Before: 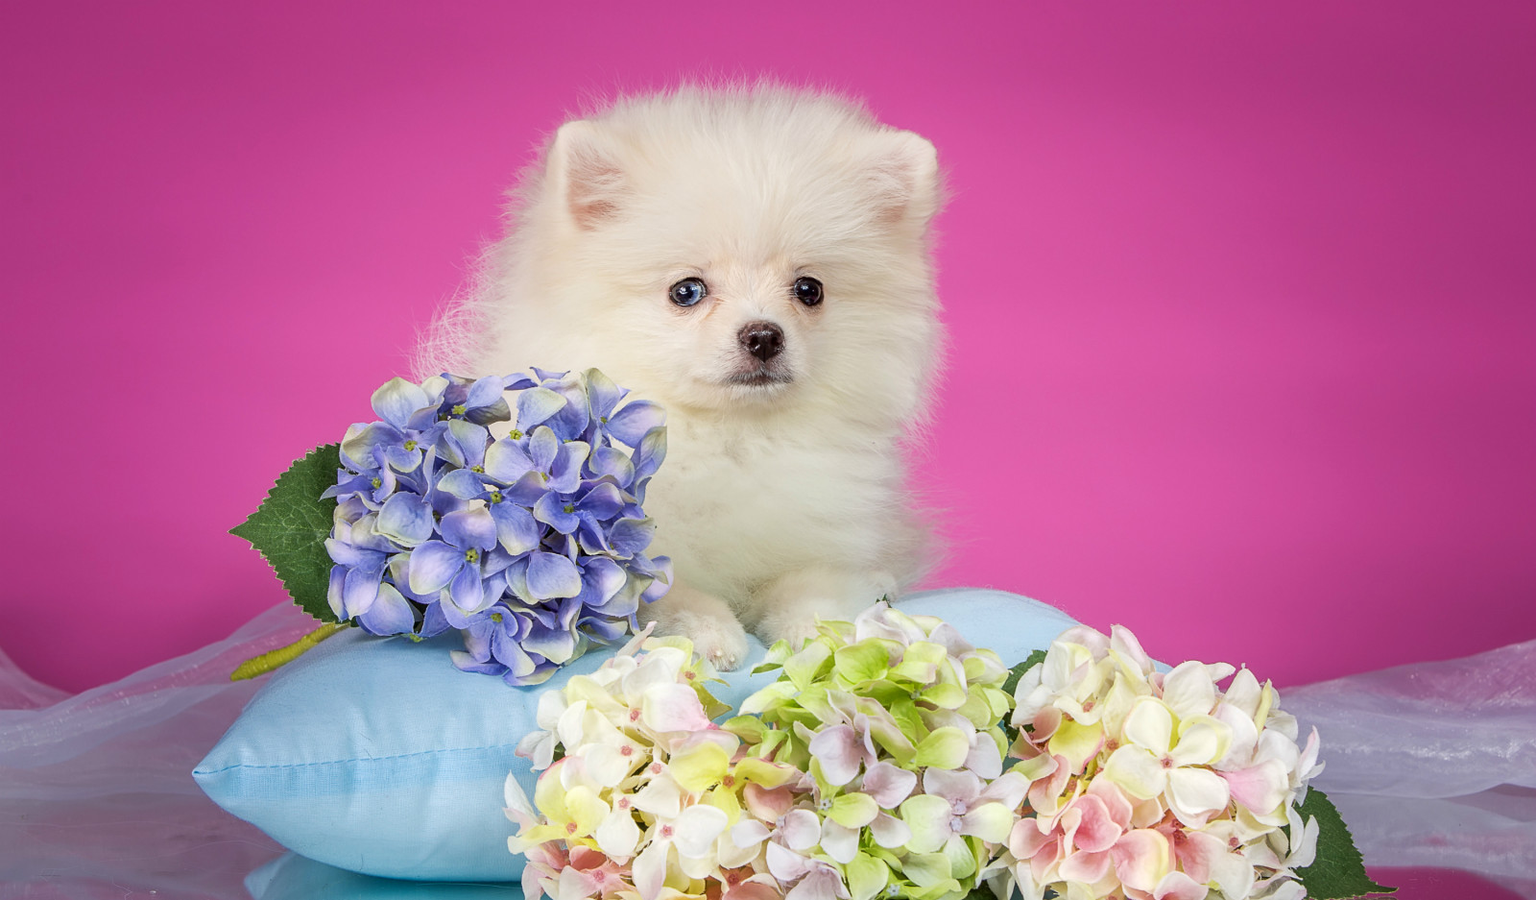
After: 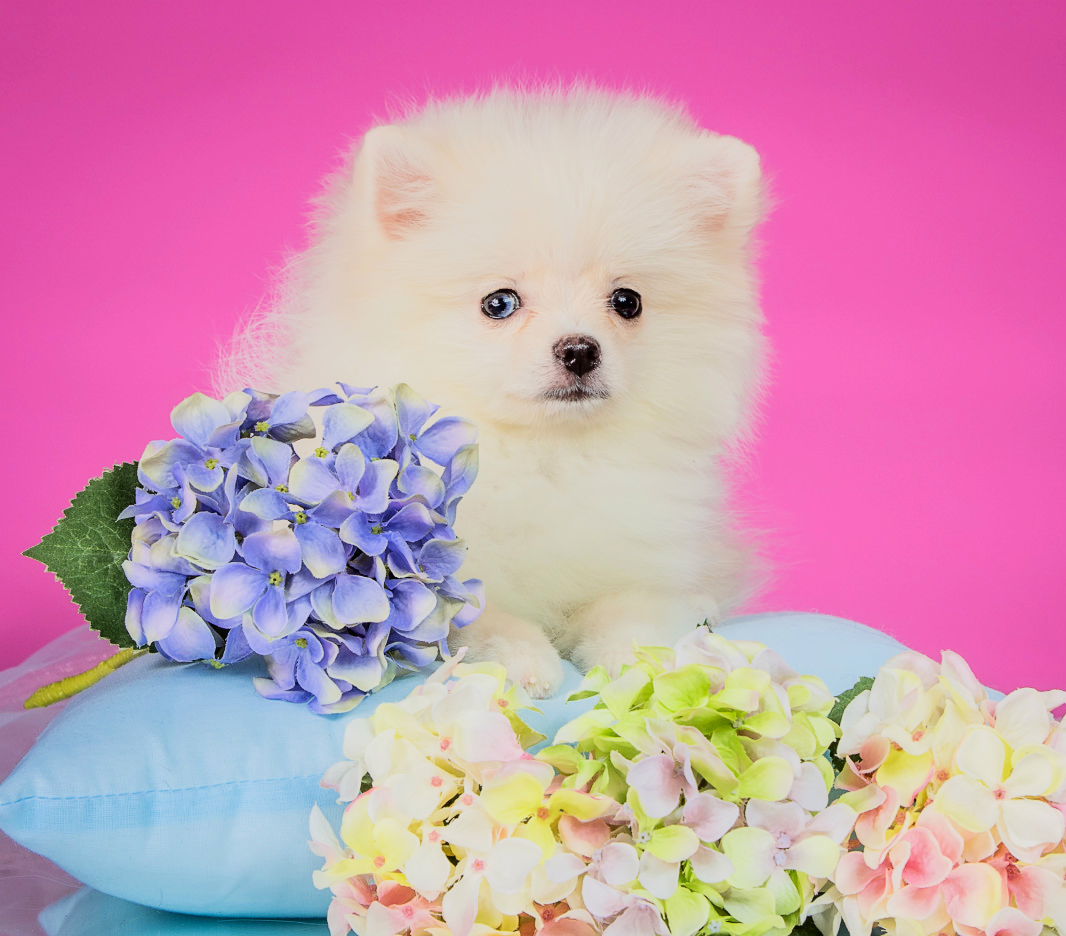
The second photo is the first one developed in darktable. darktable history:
tone equalizer: -7 EV 0.152 EV, -6 EV 0.585 EV, -5 EV 1.19 EV, -4 EV 1.3 EV, -3 EV 1.15 EV, -2 EV 0.6 EV, -1 EV 0.148 EV, edges refinement/feathering 500, mask exposure compensation -1.57 EV, preserve details no
crop and rotate: left 13.576%, right 19.741%
exposure: black level correction 0, exposure -0.759 EV, compensate highlight preservation false
